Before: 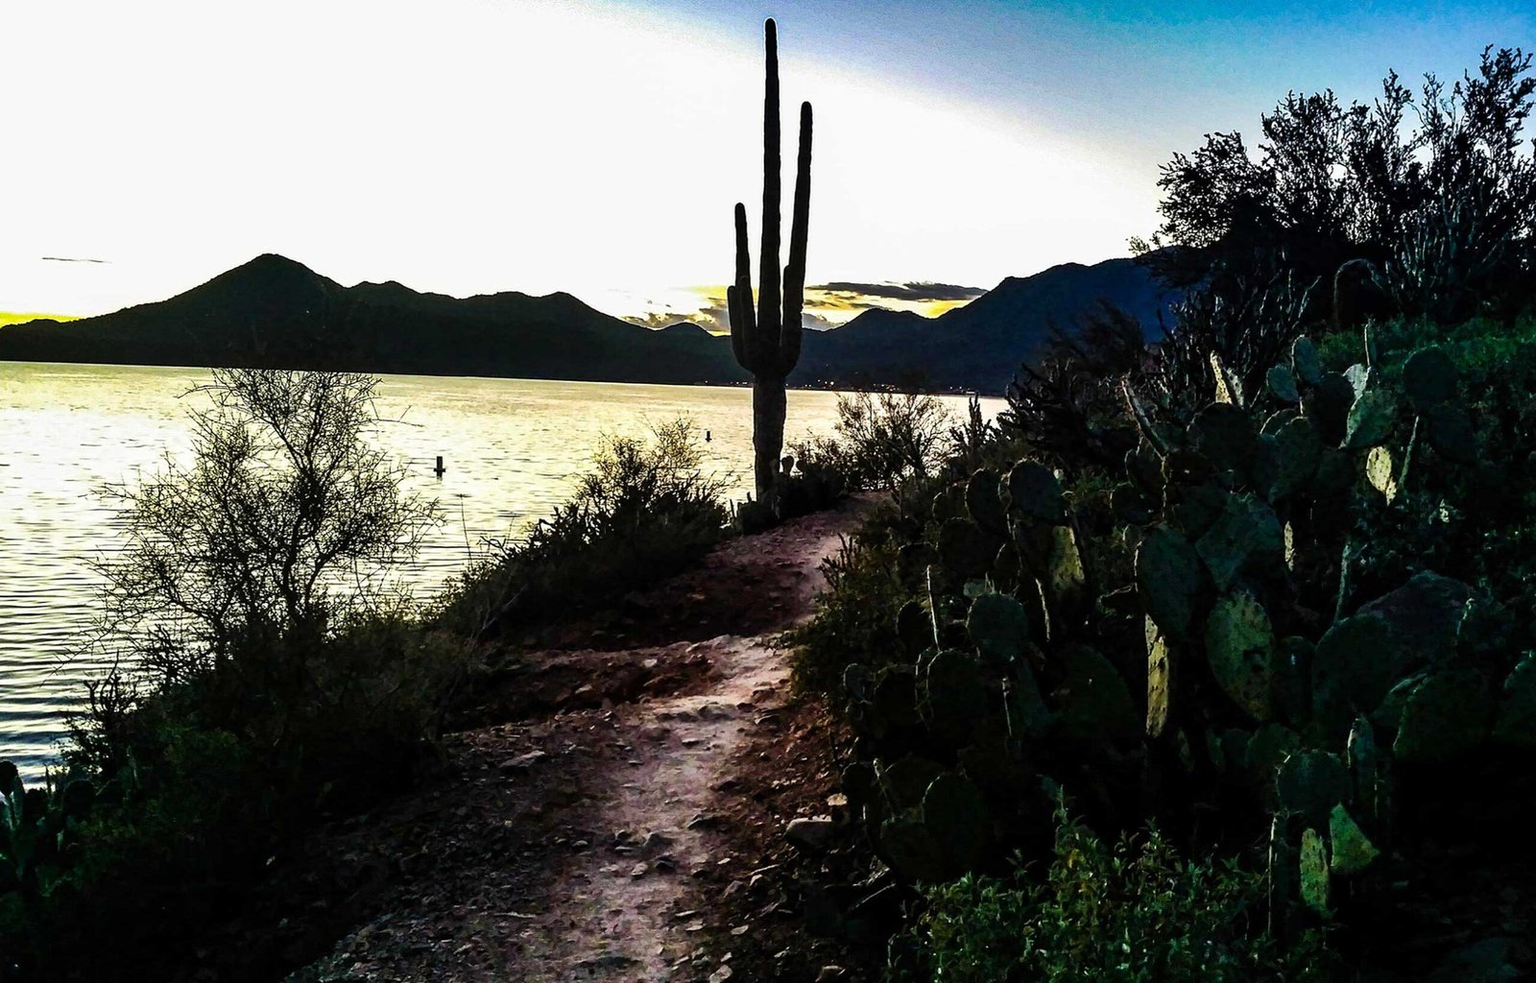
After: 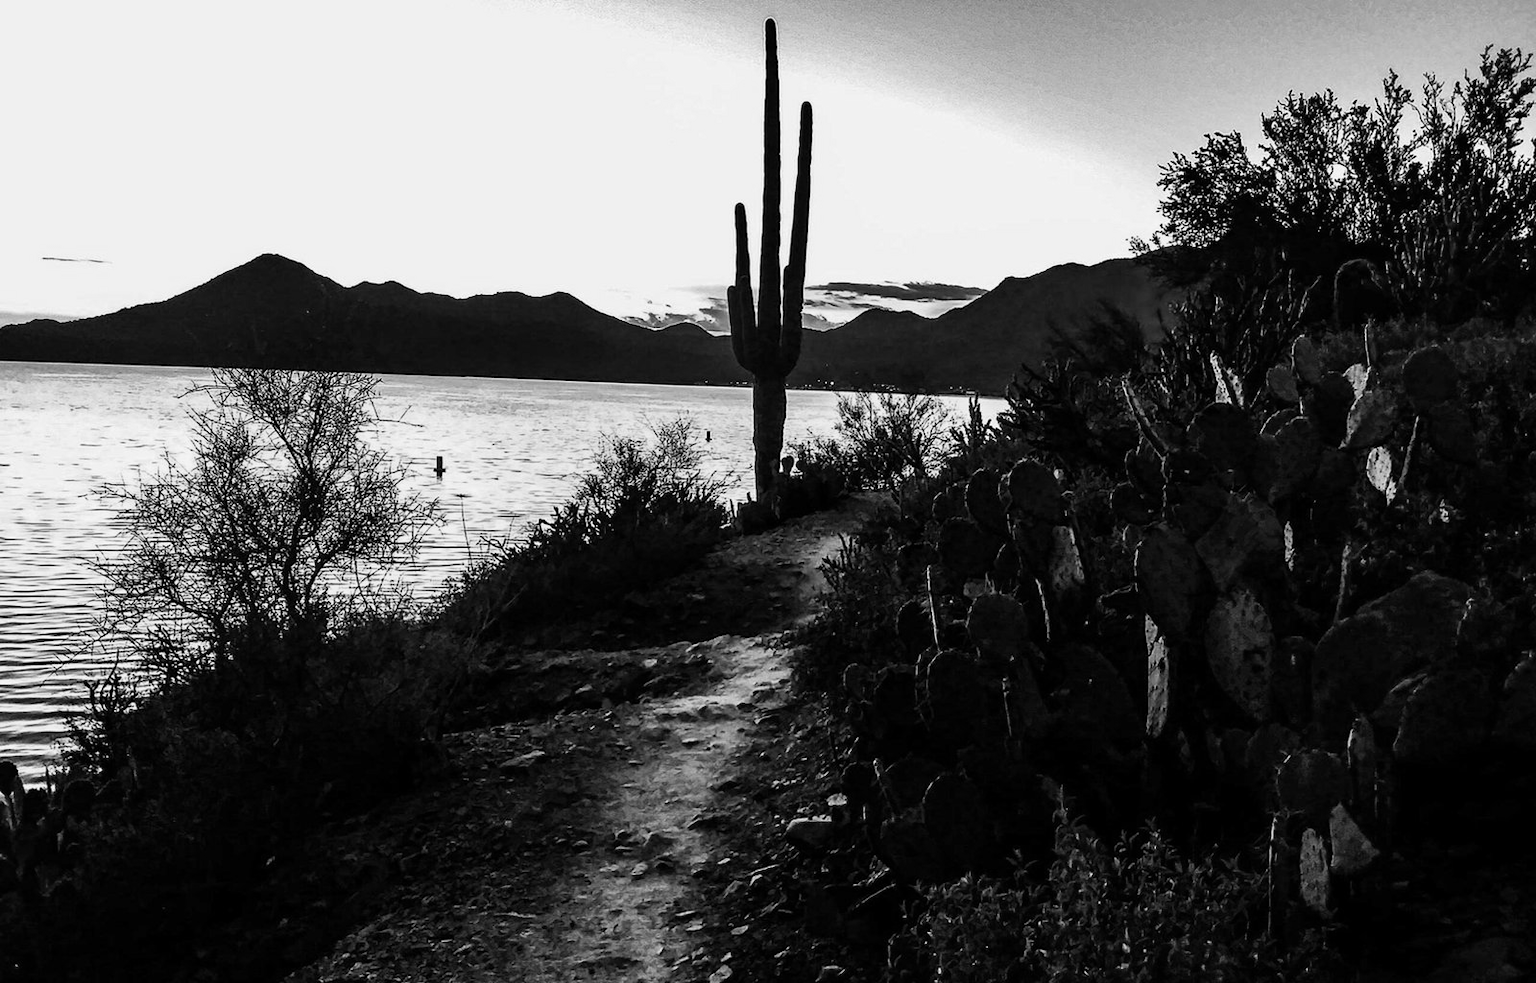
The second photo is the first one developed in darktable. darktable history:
color calibration: output gray [0.18, 0.41, 0.41, 0], gray › normalize channels true, illuminant same as pipeline (D50), adaptation XYZ, x 0.346, y 0.359, gamut compression 0
white balance: red 0.986, blue 1.01
exposure: compensate highlight preservation false
